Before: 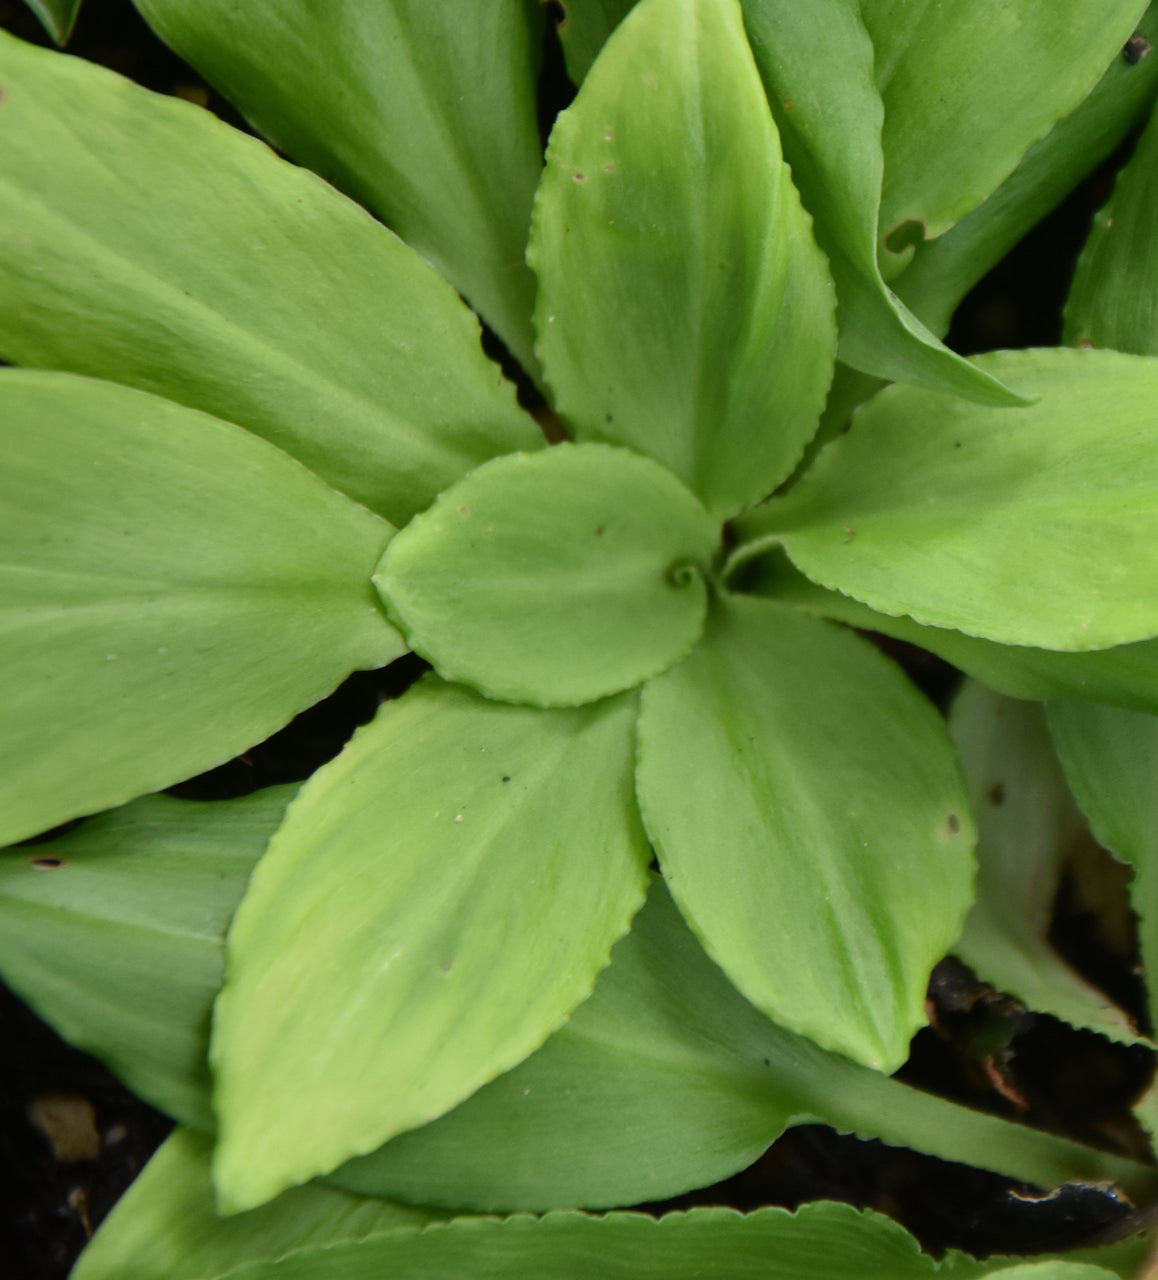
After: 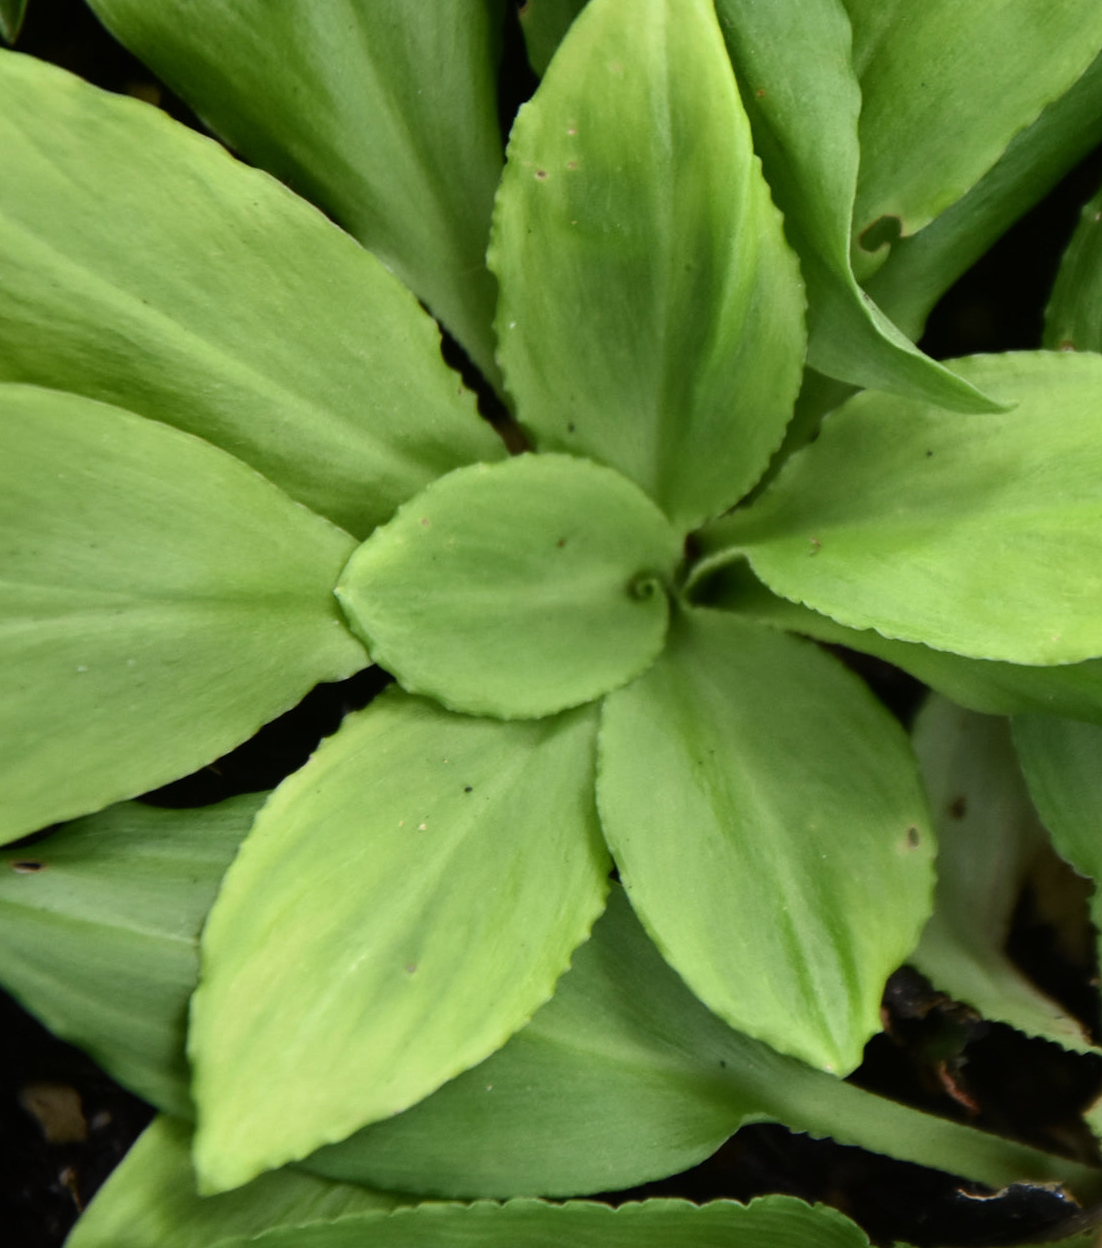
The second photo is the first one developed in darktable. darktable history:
tone equalizer: -8 EV -0.417 EV, -7 EV -0.389 EV, -6 EV -0.333 EV, -5 EV -0.222 EV, -3 EV 0.222 EV, -2 EV 0.333 EV, -1 EV 0.389 EV, +0 EV 0.417 EV, edges refinement/feathering 500, mask exposure compensation -1.57 EV, preserve details no
exposure: exposure -0.064 EV, compensate highlight preservation false
rotate and perspective: rotation 0.074°, lens shift (vertical) 0.096, lens shift (horizontal) -0.041, crop left 0.043, crop right 0.952, crop top 0.024, crop bottom 0.979
